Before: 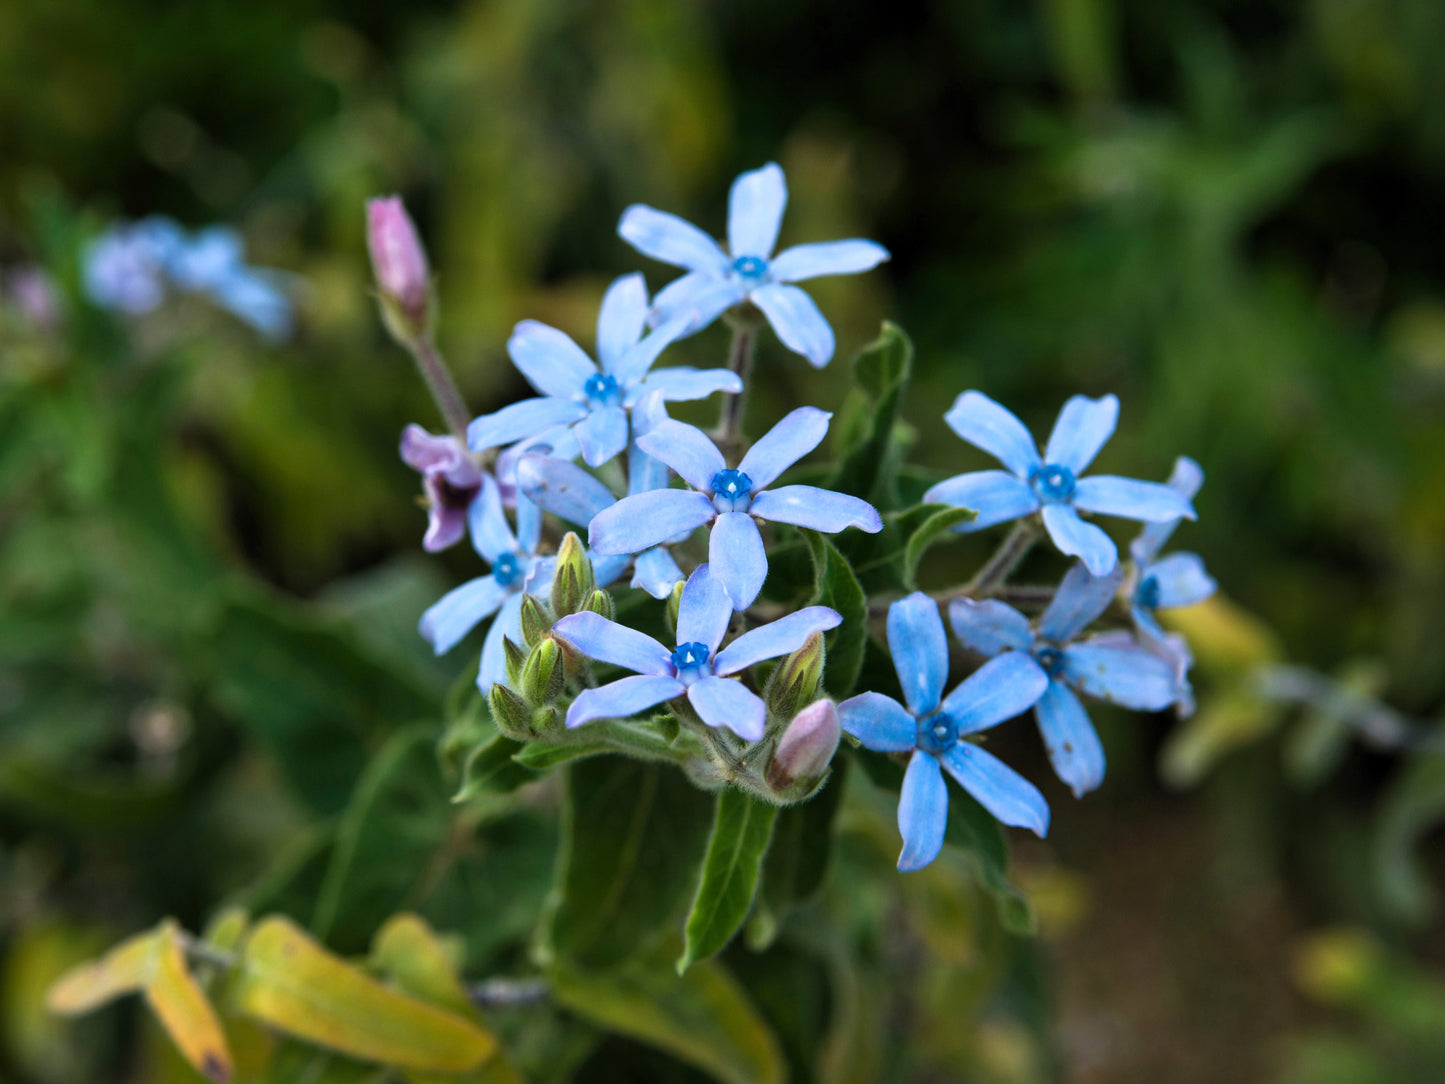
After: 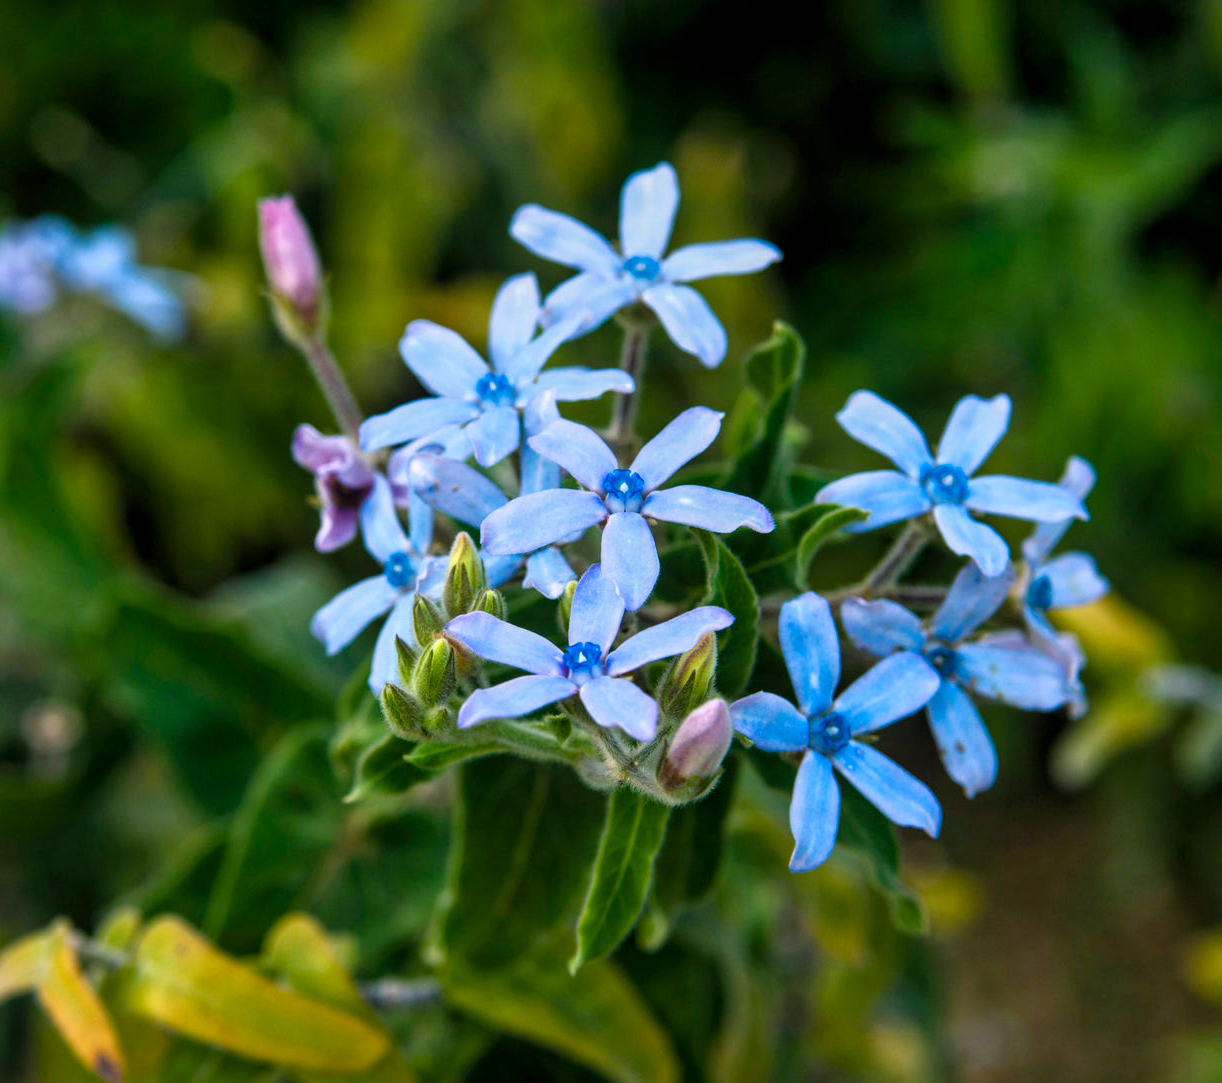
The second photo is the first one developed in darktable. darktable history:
shadows and highlights: shadows 24.8, highlights -24.97, highlights color adjustment 46.89%
color balance rgb: shadows lift › chroma 2.005%, shadows lift › hue 219.79°, highlights gain › chroma 1.061%, highlights gain › hue 60.28°, perceptual saturation grading › global saturation 9.01%, perceptual saturation grading › highlights -13.022%, perceptual saturation grading › mid-tones 14.283%, perceptual saturation grading › shadows 22.178%, global vibrance 20%
crop: left 7.515%, right 7.868%
local contrast: on, module defaults
